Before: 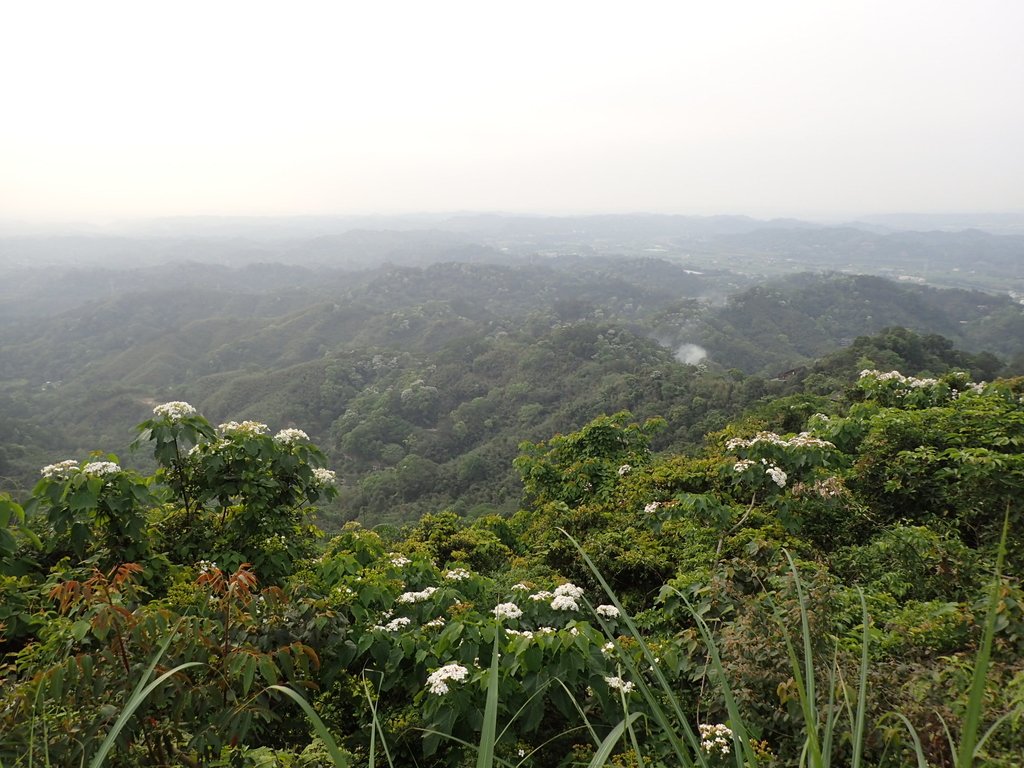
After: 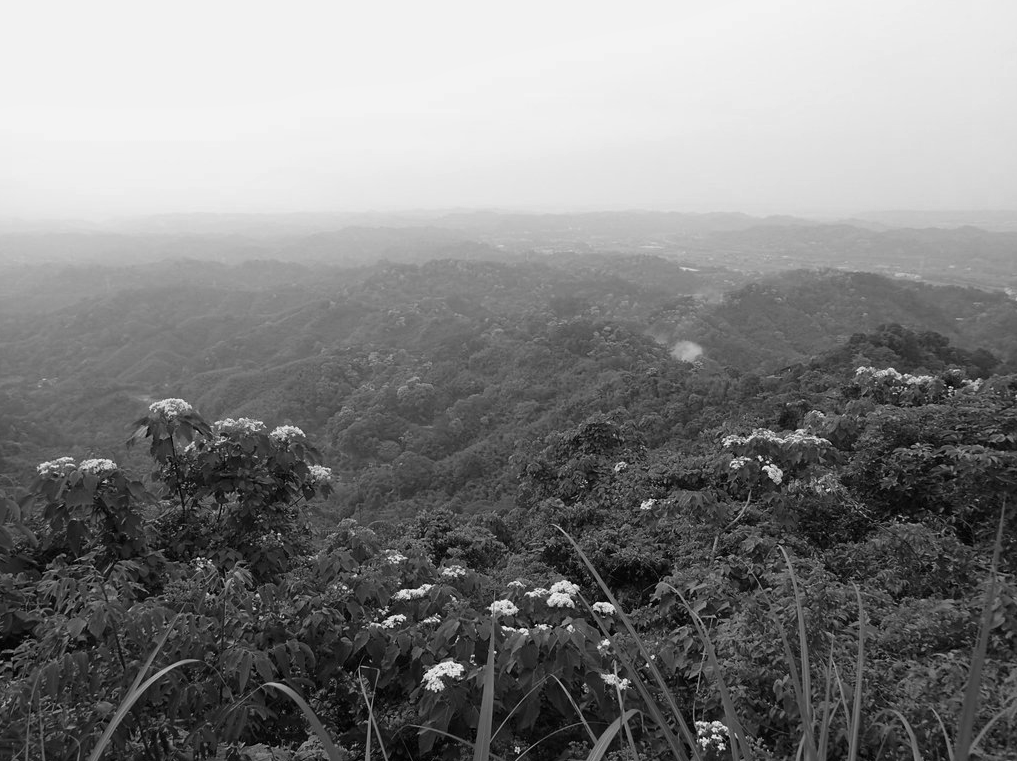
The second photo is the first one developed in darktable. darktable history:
color zones: curves: ch0 [(0, 0.48) (0.209, 0.398) (0.305, 0.332) (0.429, 0.493) (0.571, 0.5) (0.714, 0.5) (0.857, 0.5) (1, 0.48)]; ch1 [(0, 0.736) (0.143, 0.625) (0.225, 0.371) (0.429, 0.256) (0.571, 0.241) (0.714, 0.213) (0.857, 0.48) (1, 0.736)]; ch2 [(0, 0.448) (0.143, 0.498) (0.286, 0.5) (0.429, 0.5) (0.571, 0.5) (0.714, 0.5) (0.857, 0.5) (1, 0.448)]
haze removal: compatibility mode true, adaptive false
crop: left 0.434%, top 0.485%, right 0.244%, bottom 0.386%
white balance: red 1.127, blue 0.943
monochrome: a -35.87, b 49.73, size 1.7
